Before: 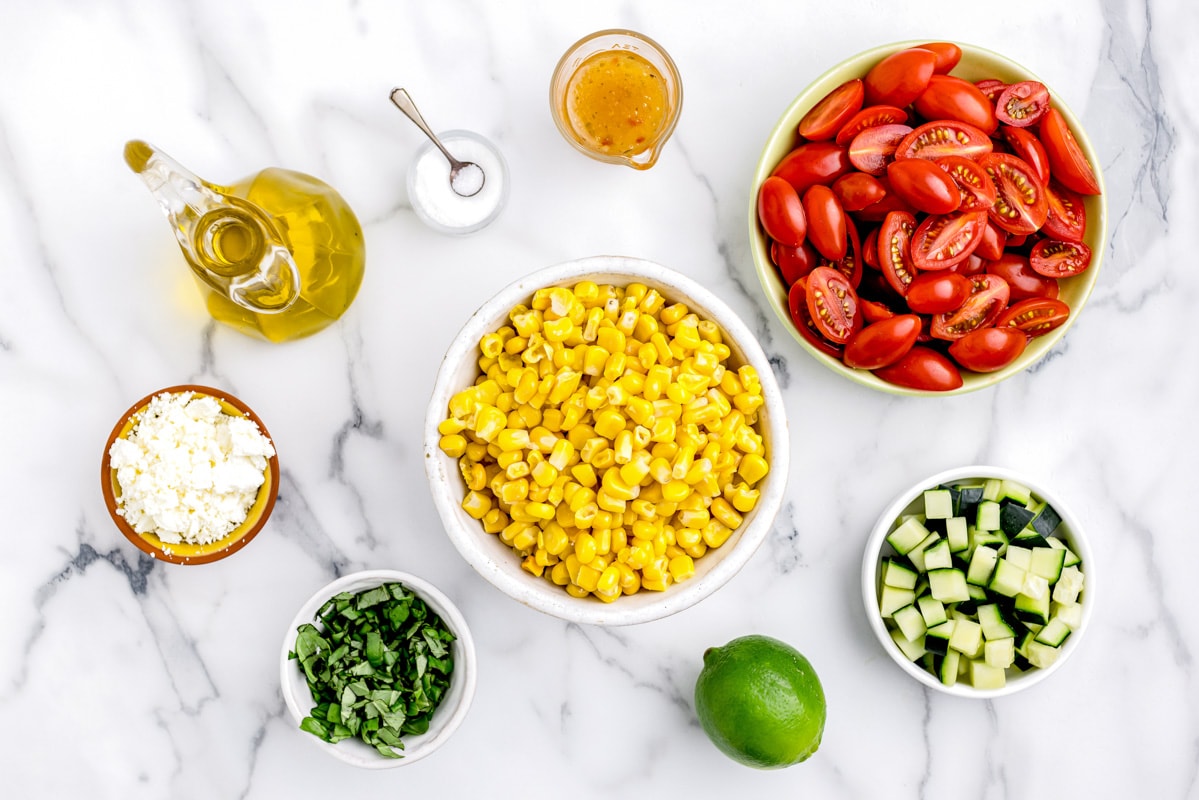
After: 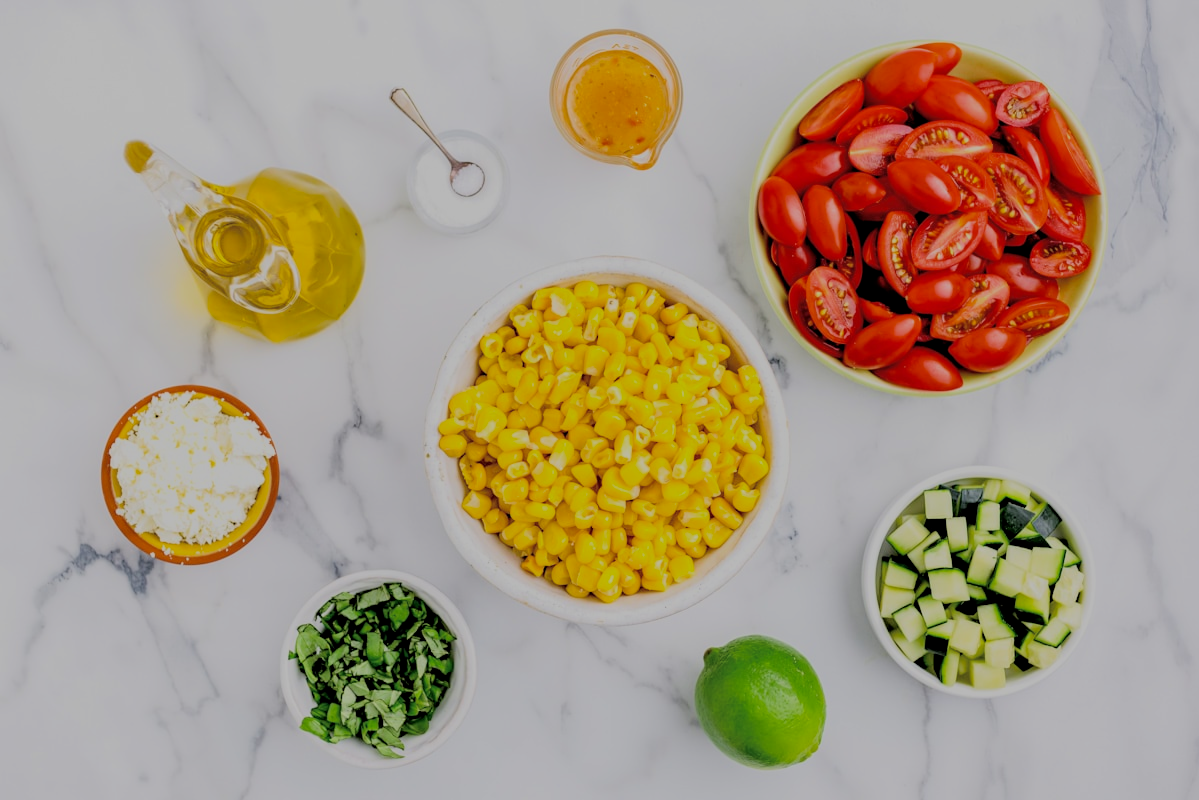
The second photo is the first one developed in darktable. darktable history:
filmic rgb: black relative exposure -7.04 EV, white relative exposure 5.97 EV, threshold 2.95 EV, structure ↔ texture 99.08%, target black luminance 0%, hardness 2.73, latitude 61.03%, contrast 0.688, highlights saturation mix 10.8%, shadows ↔ highlights balance -0.101%, color science v6 (2022), enable highlight reconstruction true
